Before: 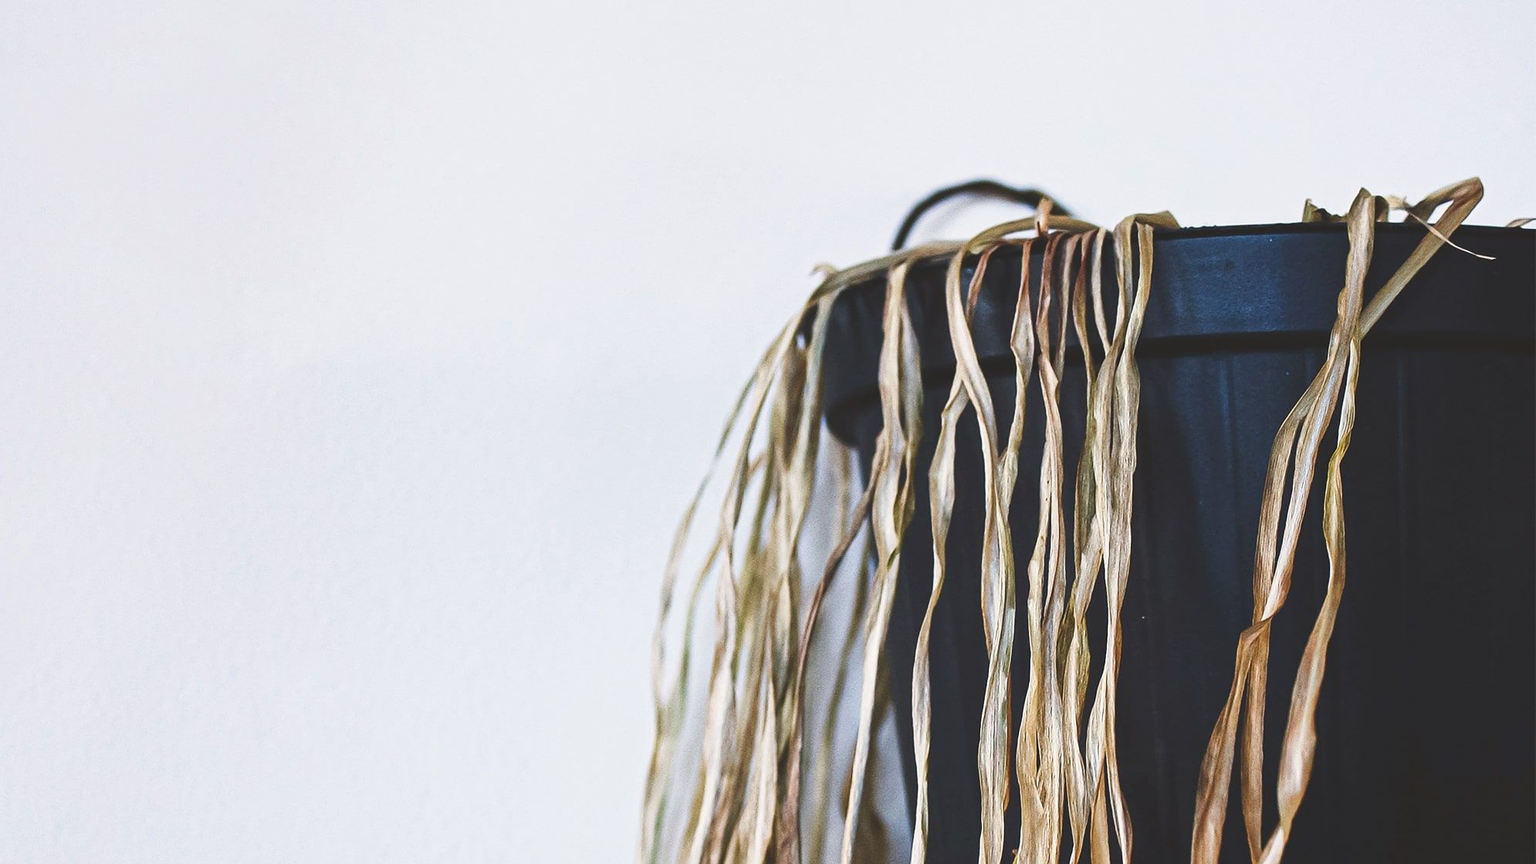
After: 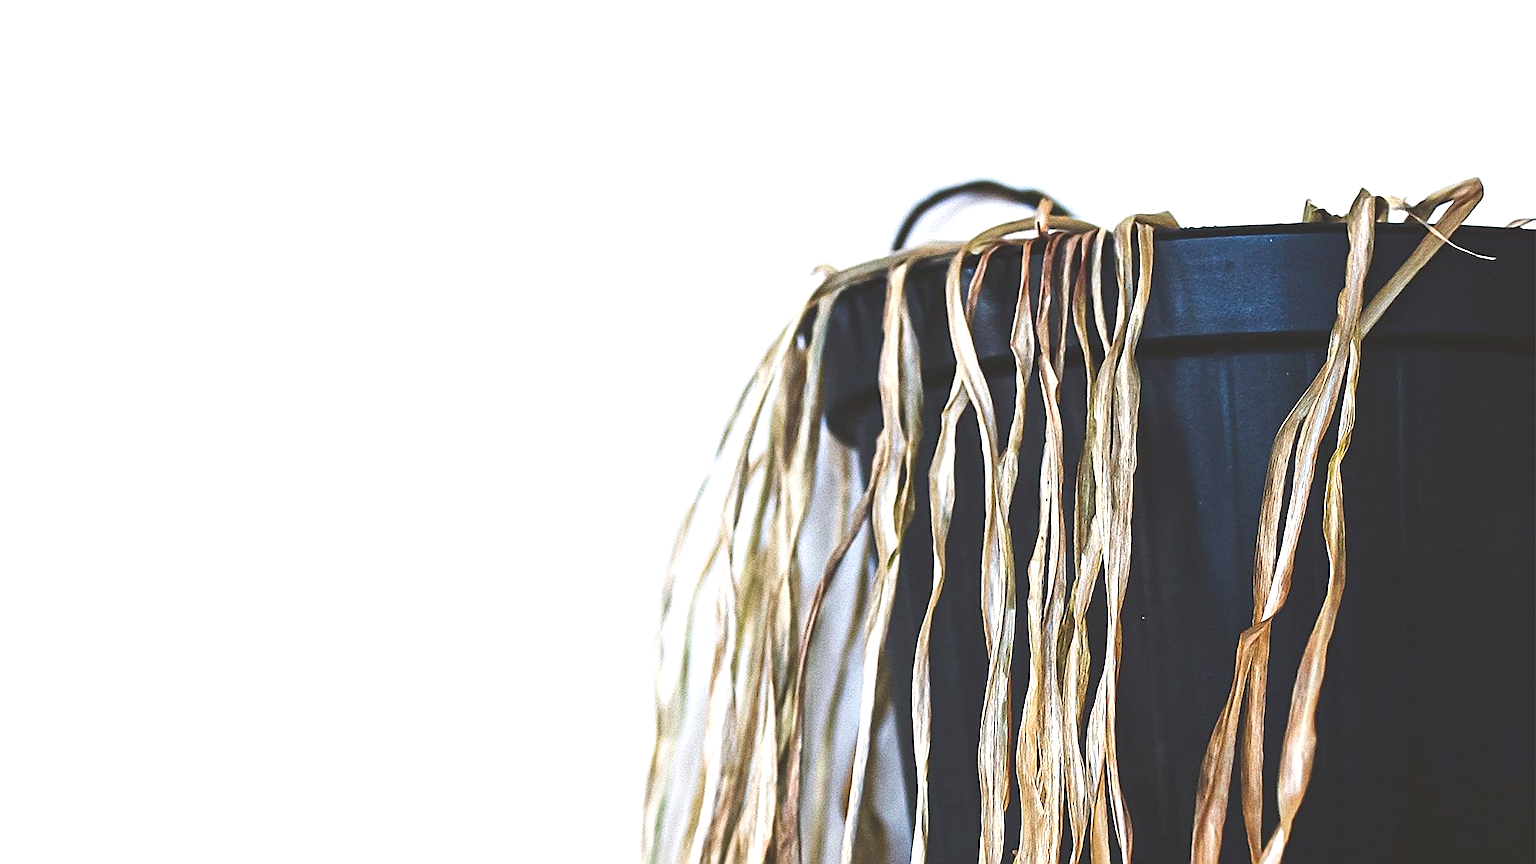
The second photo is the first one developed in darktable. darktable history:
sharpen: on, module defaults
exposure: black level correction 0, exposure 0.498 EV, compensate exposure bias true, compensate highlight preservation false
